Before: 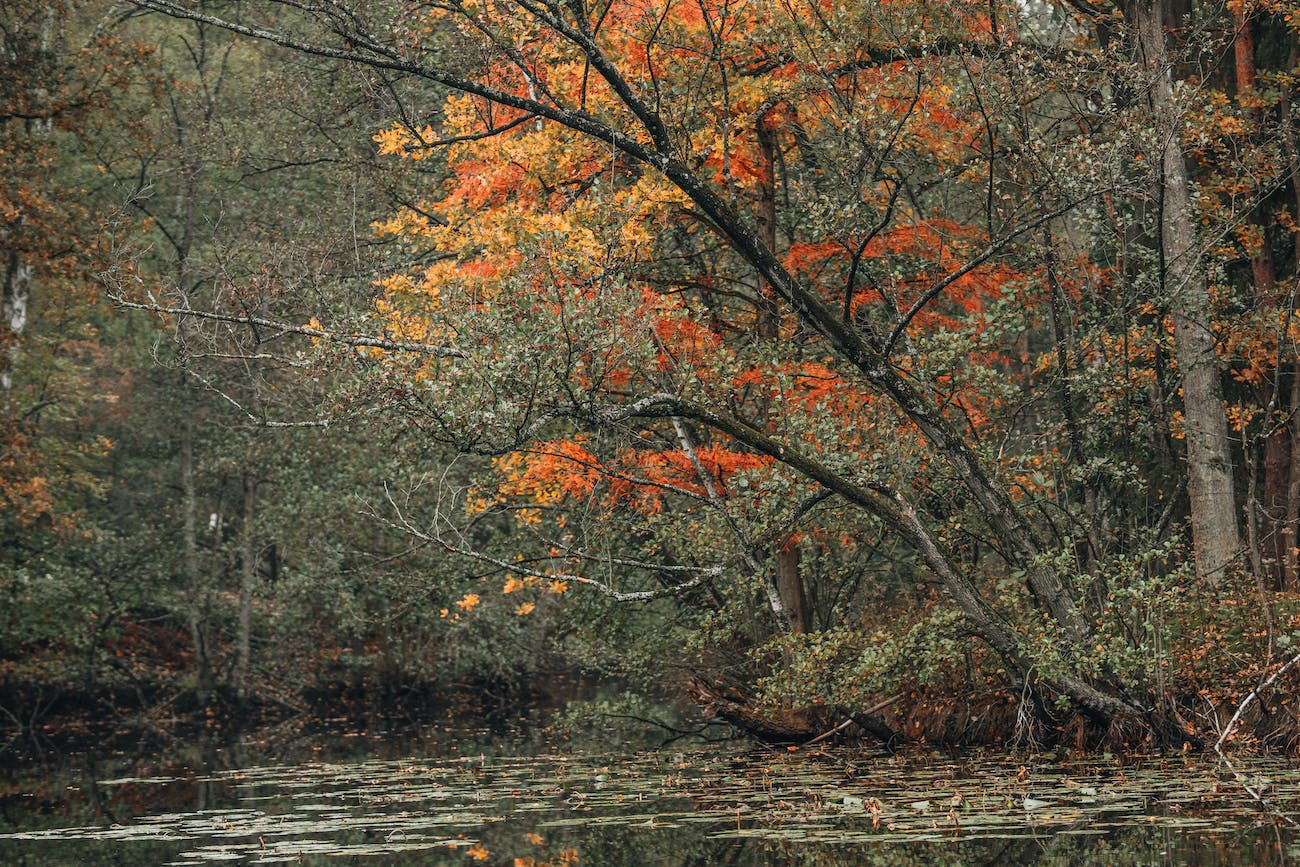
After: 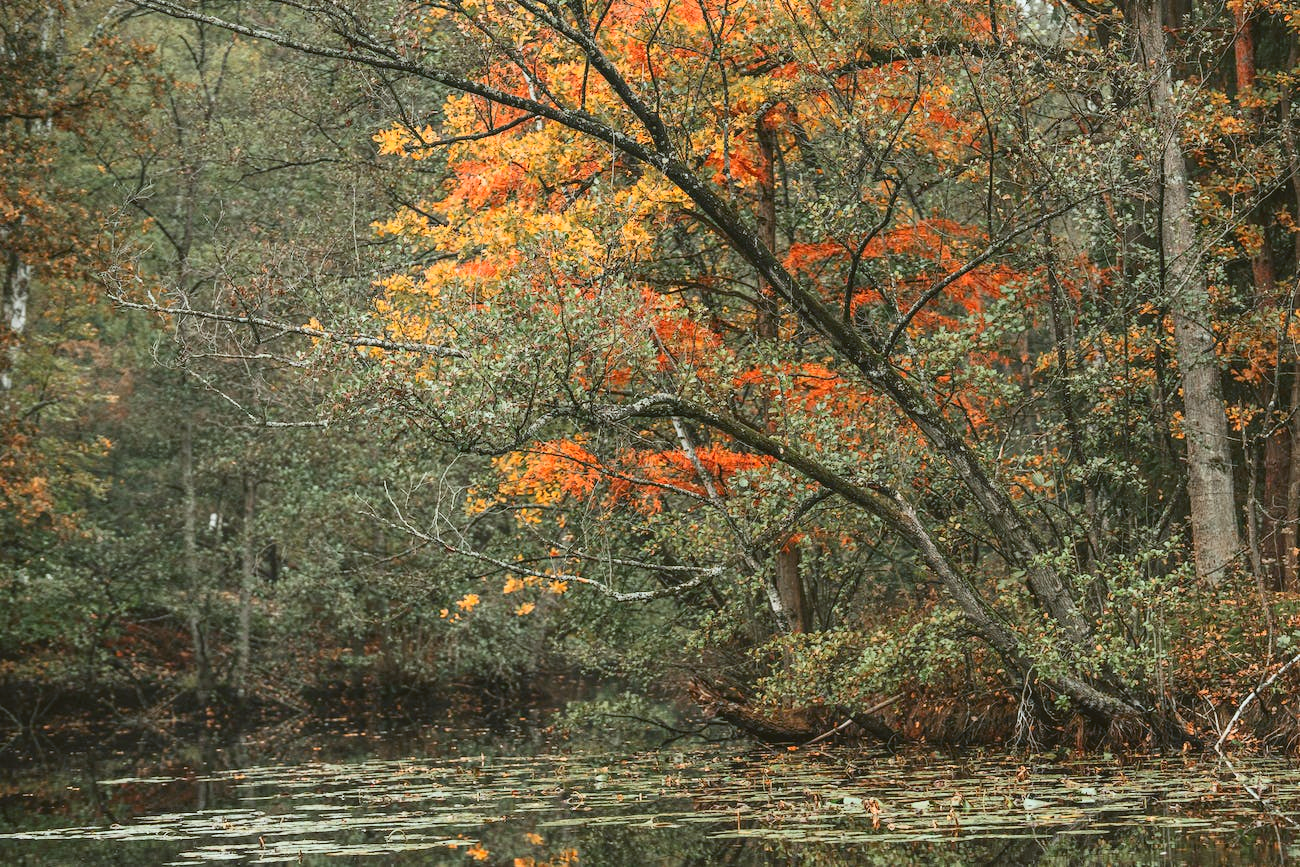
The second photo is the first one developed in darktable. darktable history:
color balance: lift [1.004, 1.002, 1.002, 0.998], gamma [1, 1.007, 1.002, 0.993], gain [1, 0.977, 1.013, 1.023], contrast -3.64%
tone equalizer: on, module defaults
contrast brightness saturation: contrast 0.2, brightness 0.16, saturation 0.22
